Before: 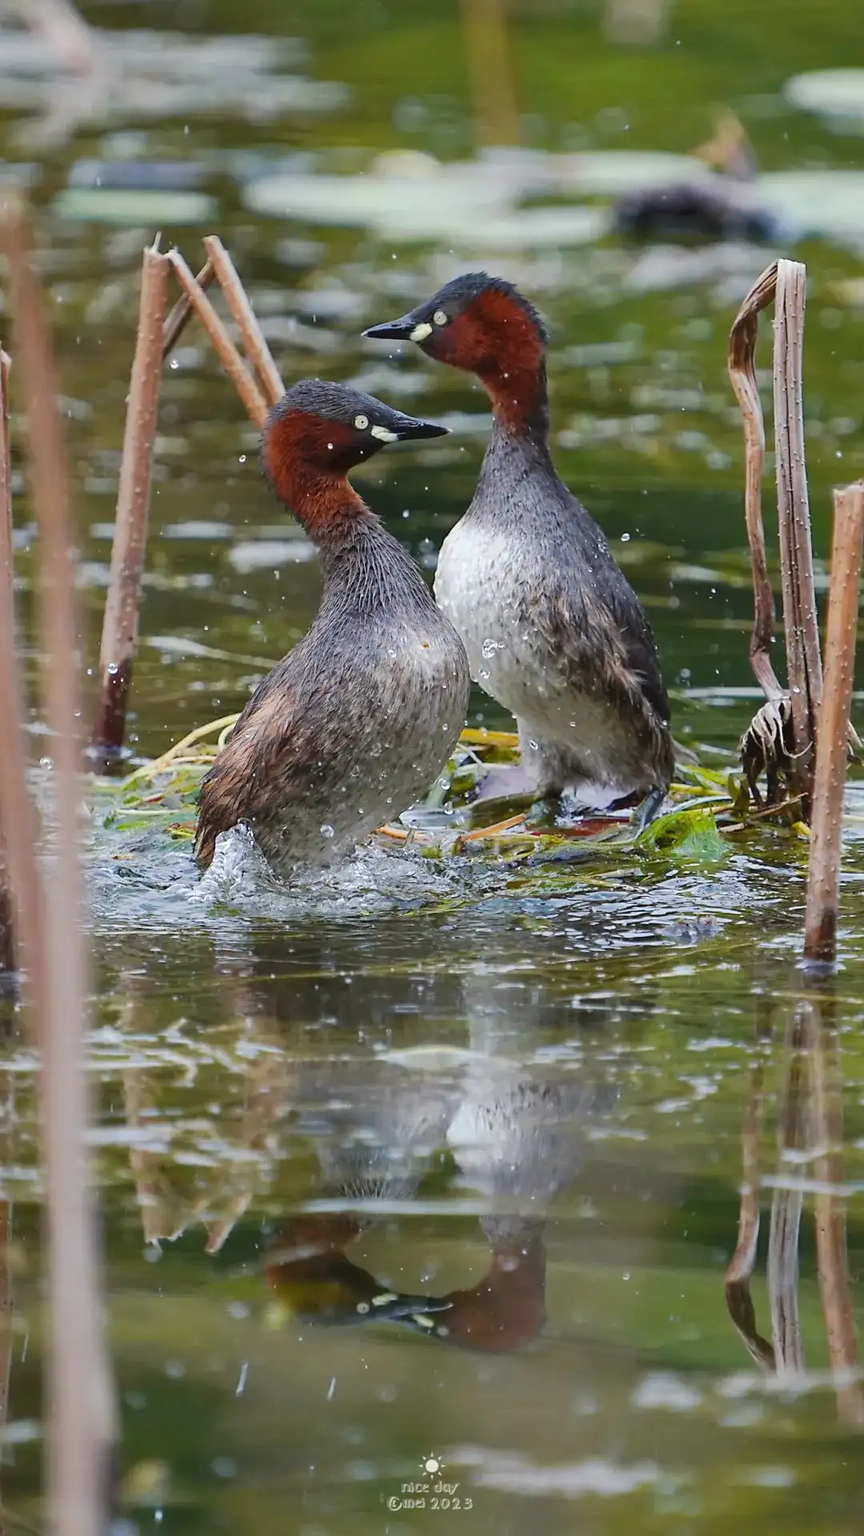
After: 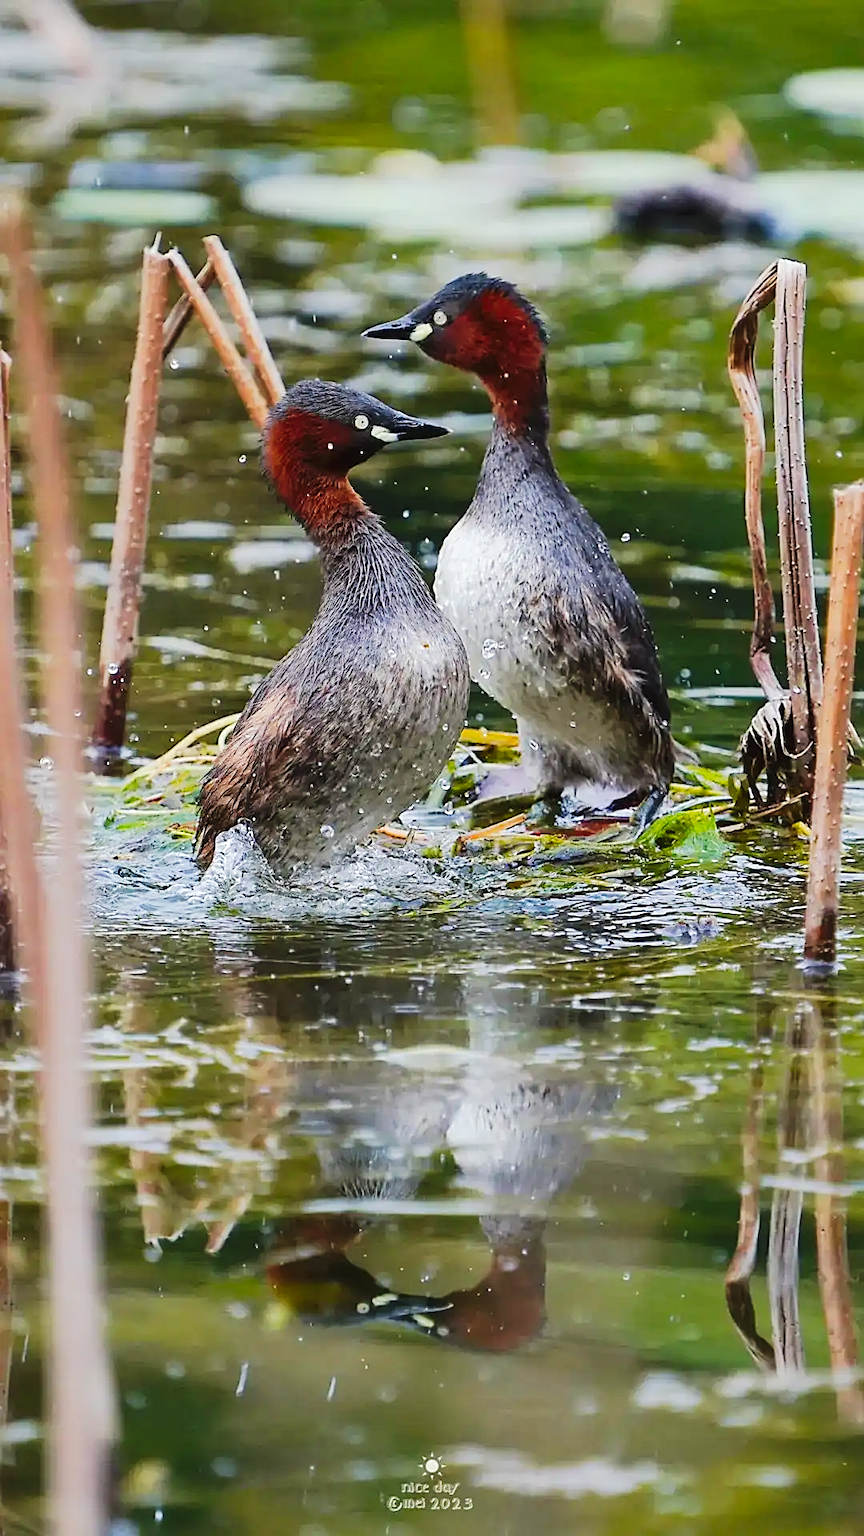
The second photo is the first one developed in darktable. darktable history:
tone curve: curves: ch0 [(0, 0) (0.003, 0.025) (0.011, 0.025) (0.025, 0.025) (0.044, 0.026) (0.069, 0.033) (0.1, 0.053) (0.136, 0.078) (0.177, 0.108) (0.224, 0.153) (0.277, 0.213) (0.335, 0.286) (0.399, 0.372) (0.468, 0.467) (0.543, 0.565) (0.623, 0.675) (0.709, 0.775) (0.801, 0.863) (0.898, 0.936) (1, 1)], preserve colors none
sharpen: on, module defaults
base curve: curves: ch0 [(0, 0) (0.262, 0.32) (0.722, 0.705) (1, 1)]
